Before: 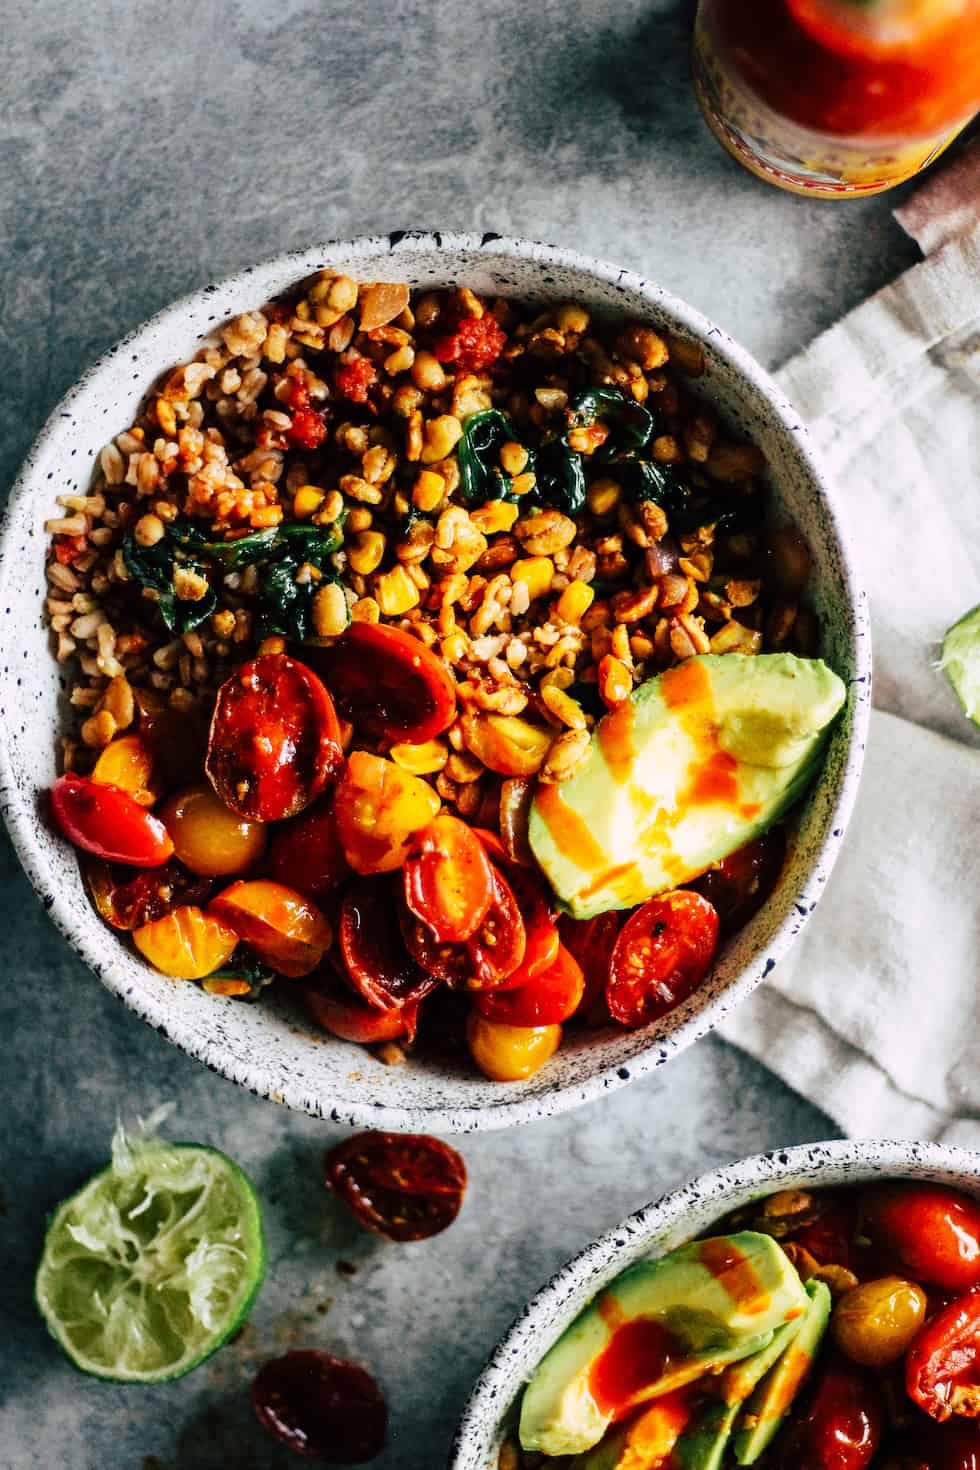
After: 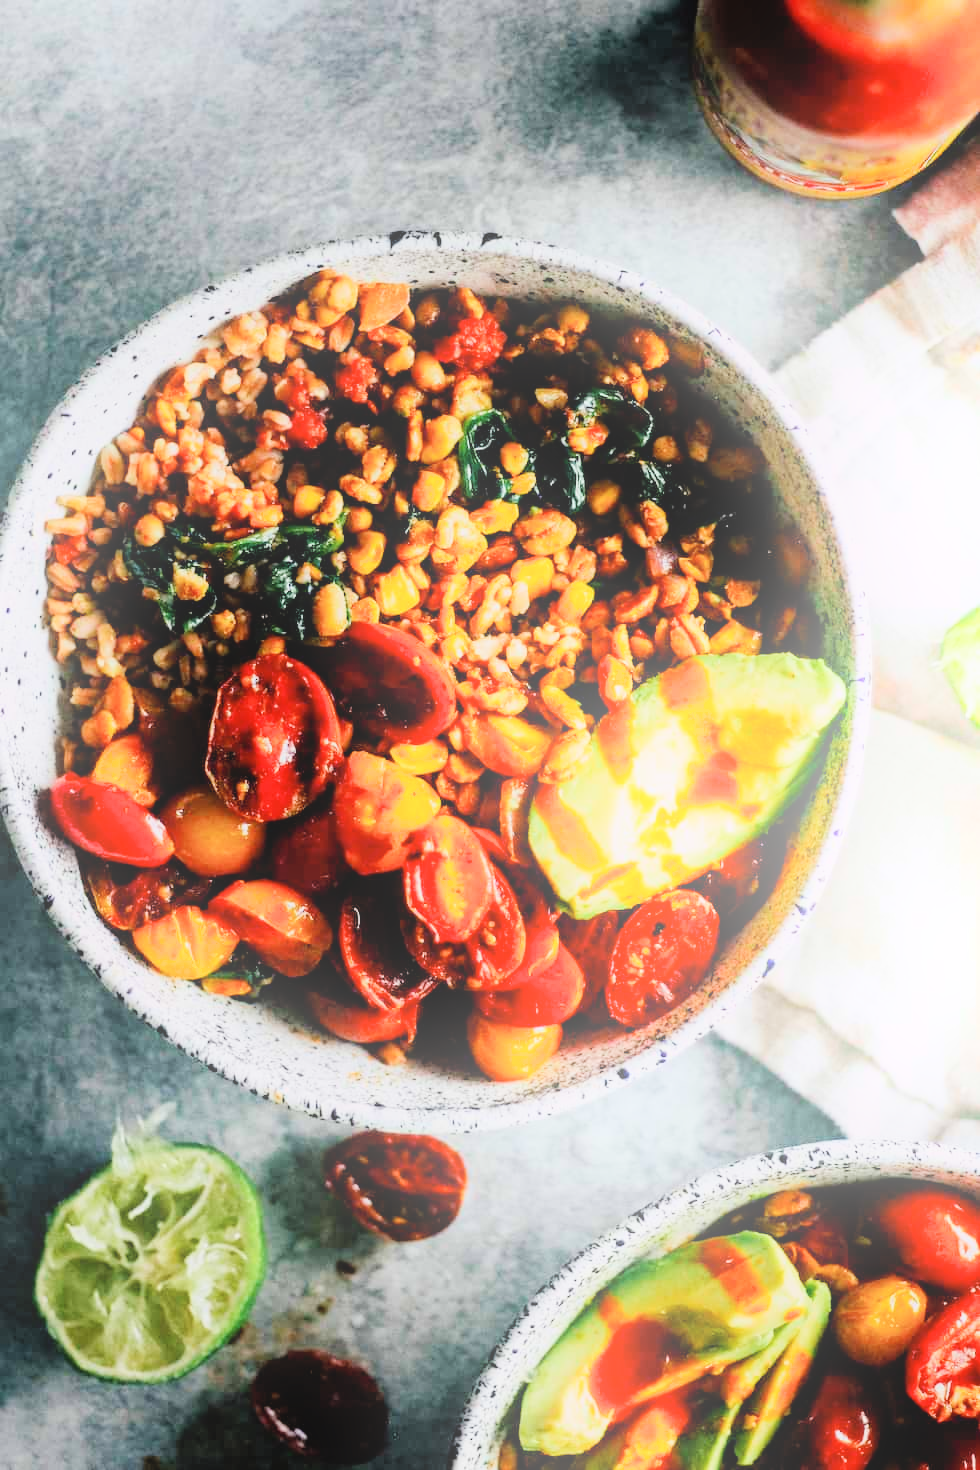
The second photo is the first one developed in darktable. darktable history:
exposure: black level correction -0.001, exposure 0.9 EV, compensate exposure bias true, compensate highlight preservation false
filmic rgb: black relative exposure -7.65 EV, white relative exposure 4.56 EV, hardness 3.61
bloom: on, module defaults
